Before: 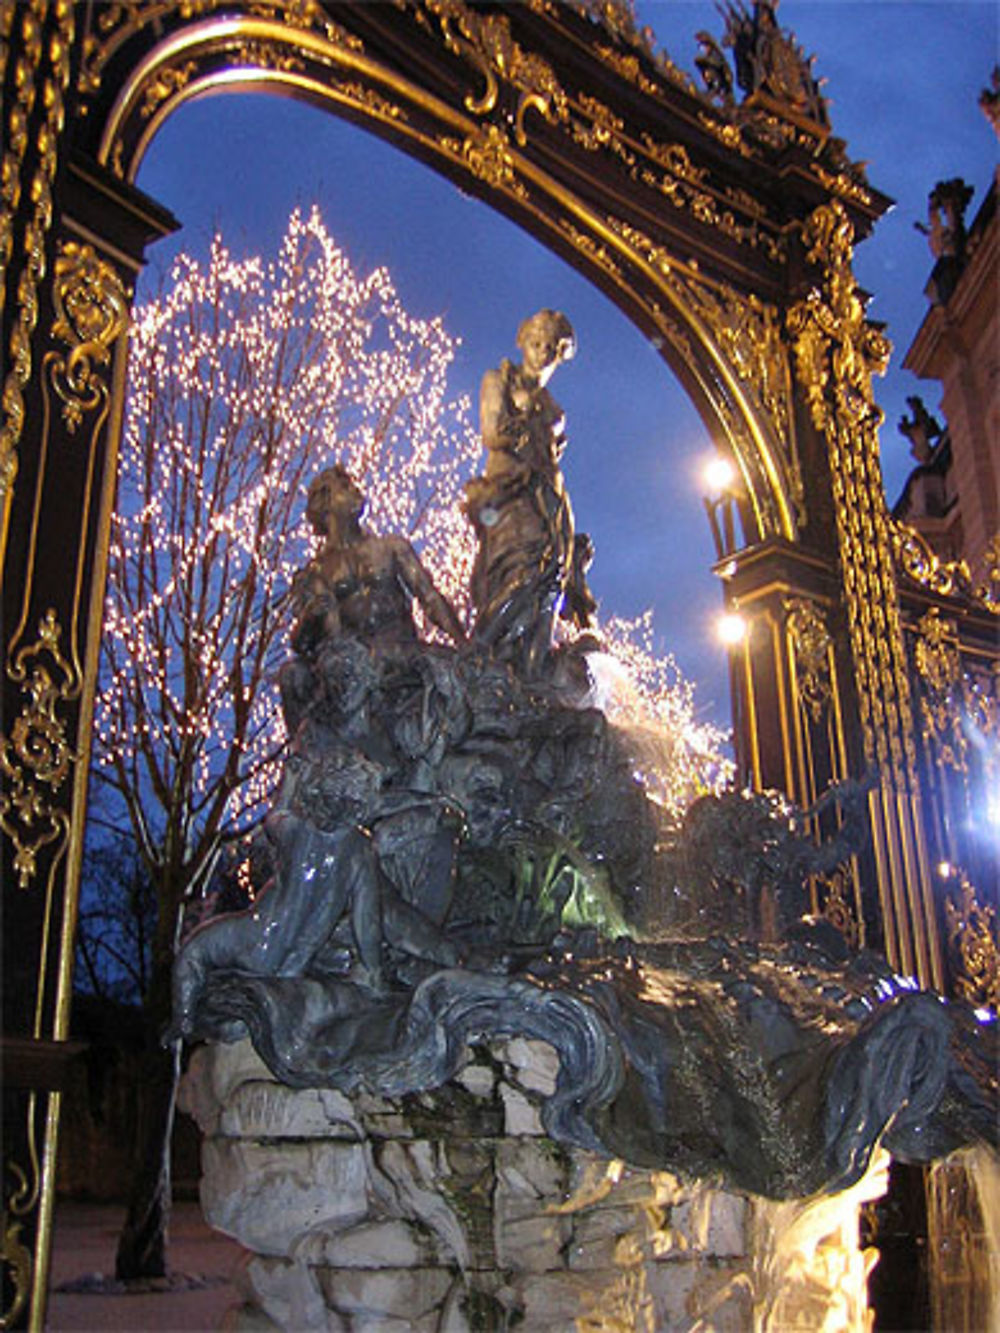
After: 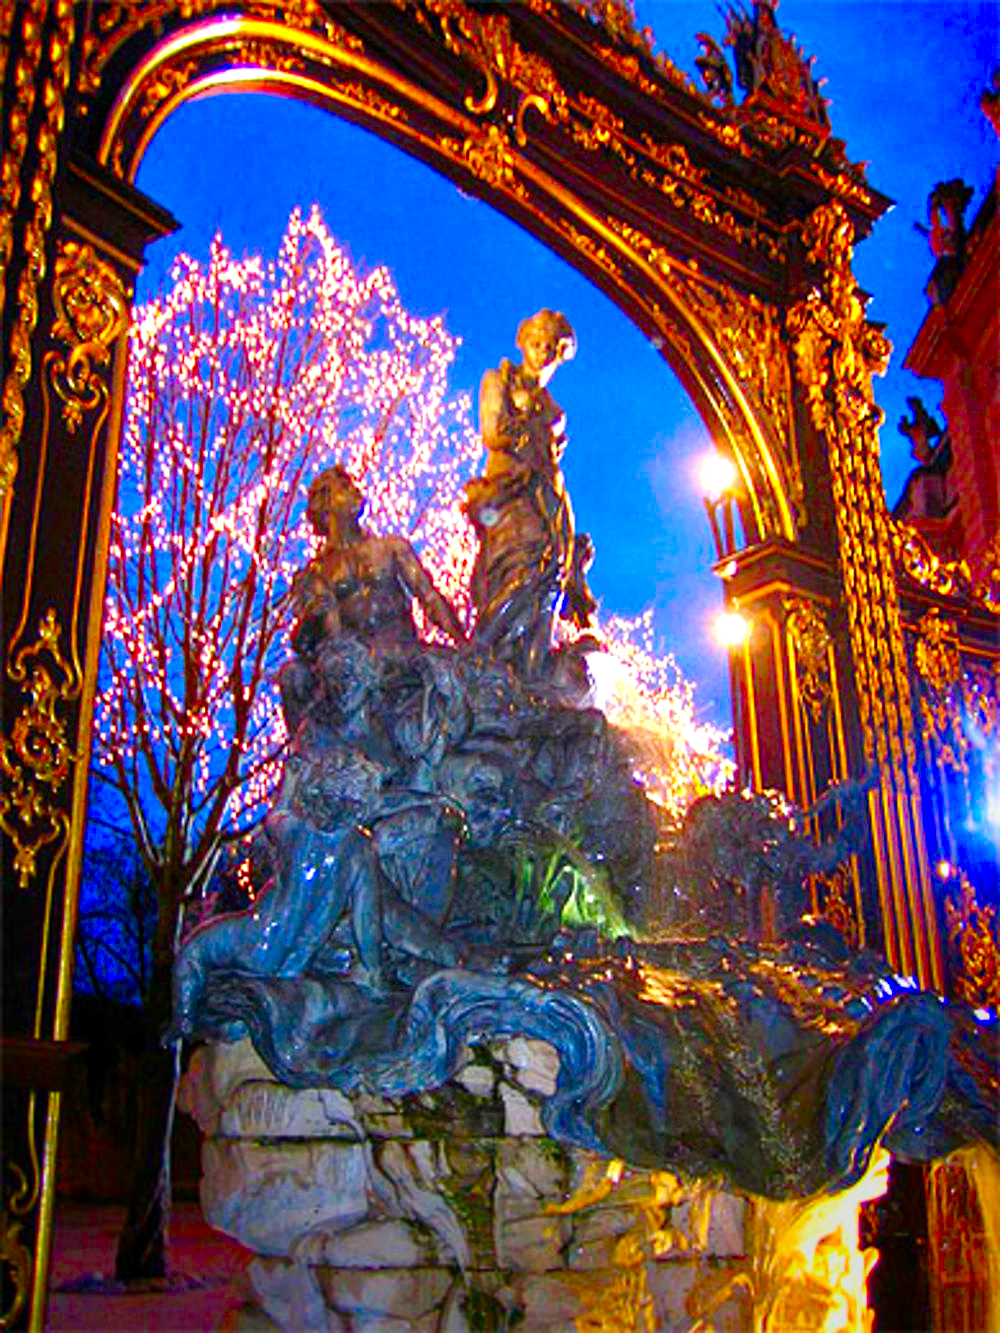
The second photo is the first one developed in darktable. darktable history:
local contrast: highlights 100%, shadows 102%, detail 119%, midtone range 0.2
color correction: highlights b* -0.015, saturation 1.86
color balance rgb: perceptual saturation grading › global saturation 39.565%, perceptual saturation grading › highlights -50.493%, perceptual saturation grading › shadows 30.16%, global vibrance 9.417%
levels: levels [0, 0.43, 0.859]
tone equalizer: smoothing diameter 24.79%, edges refinement/feathering 14.1, preserve details guided filter
vignetting: saturation 0.37, center (-0.053, -0.359), automatic ratio true
